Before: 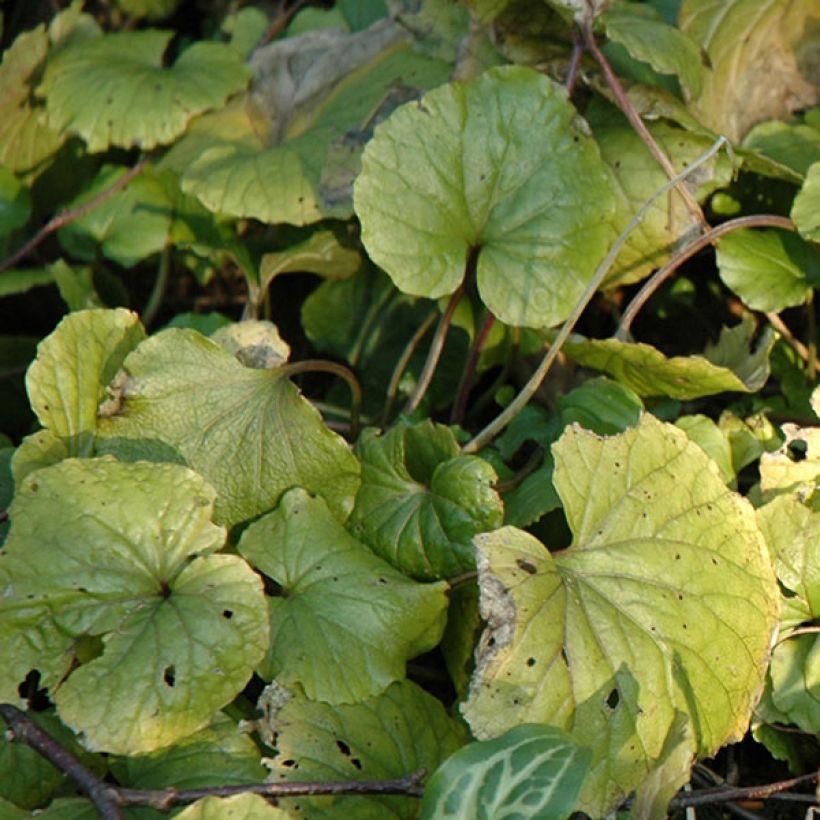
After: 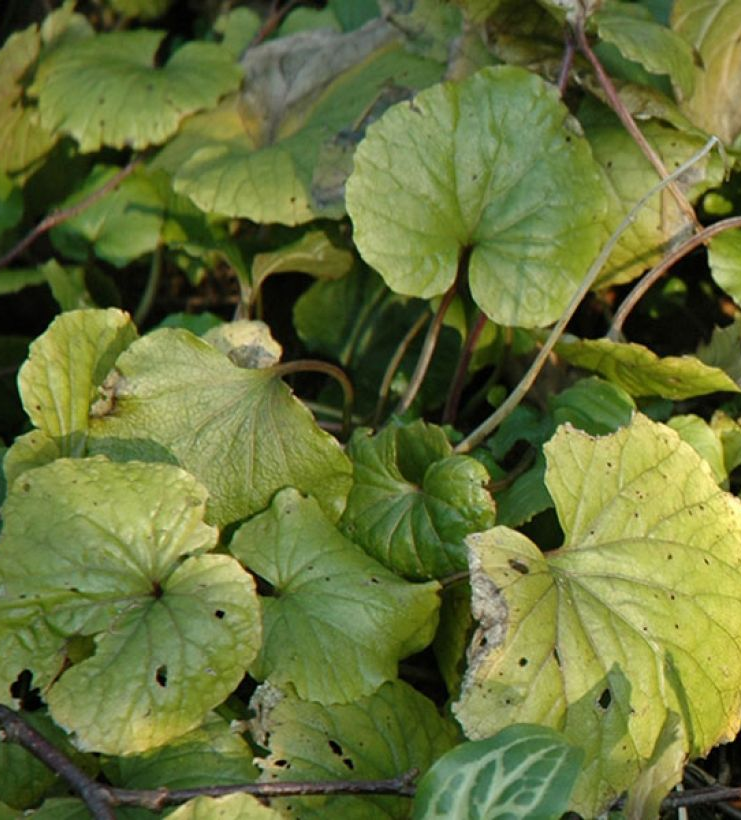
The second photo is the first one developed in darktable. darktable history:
crop and rotate: left 1.032%, right 8.527%
